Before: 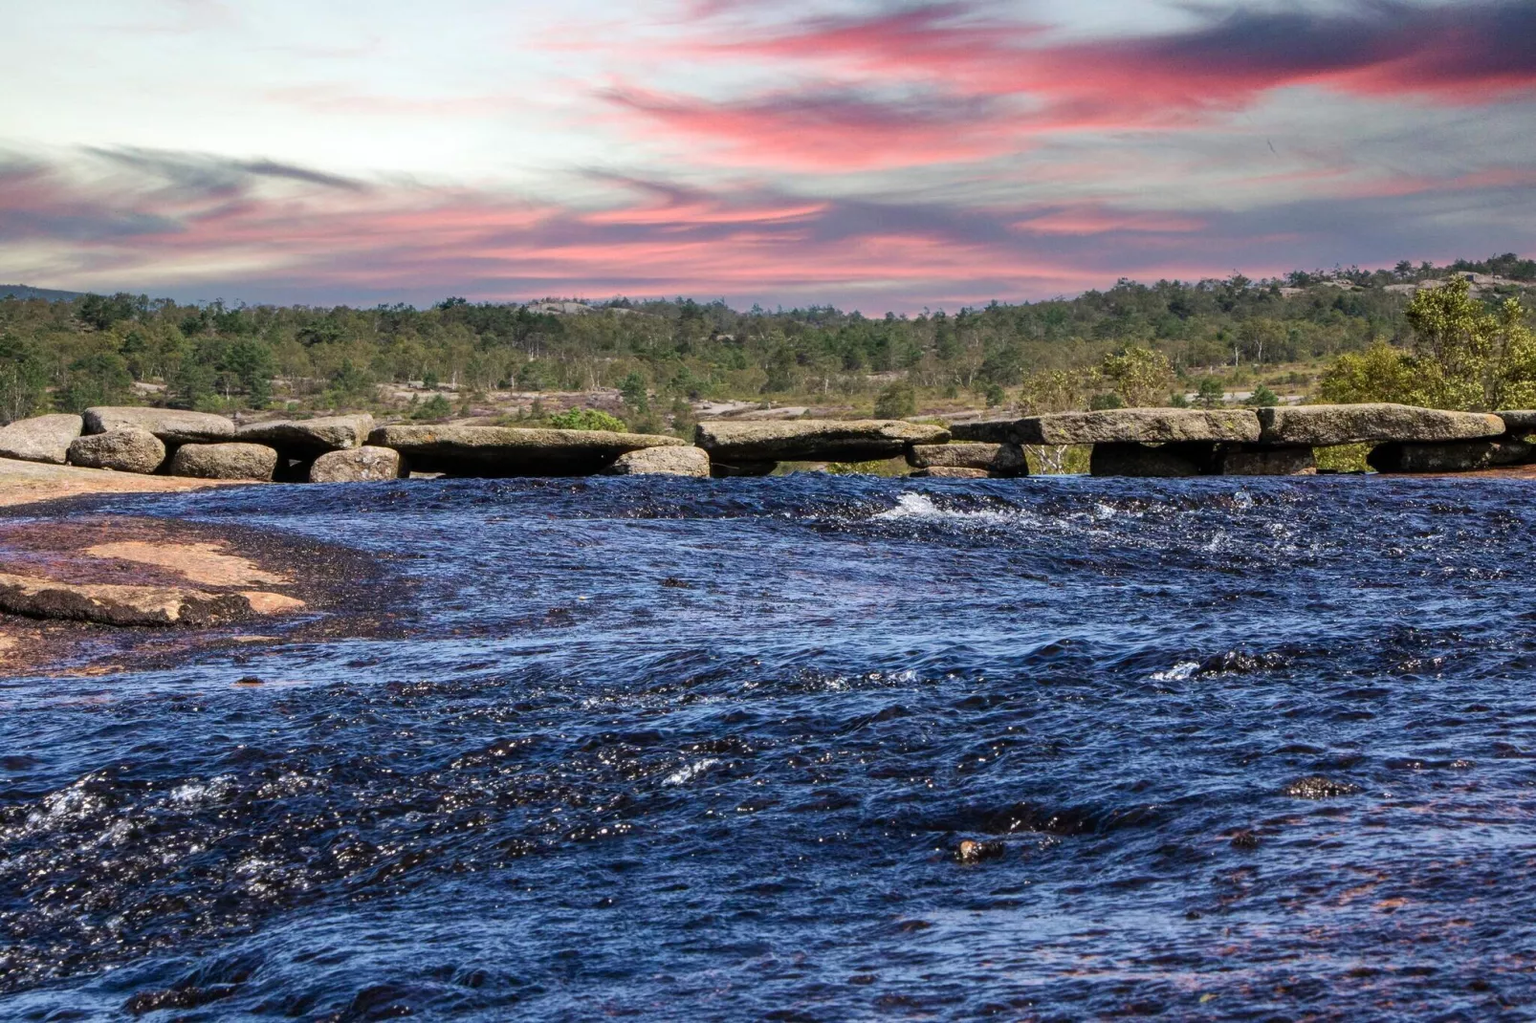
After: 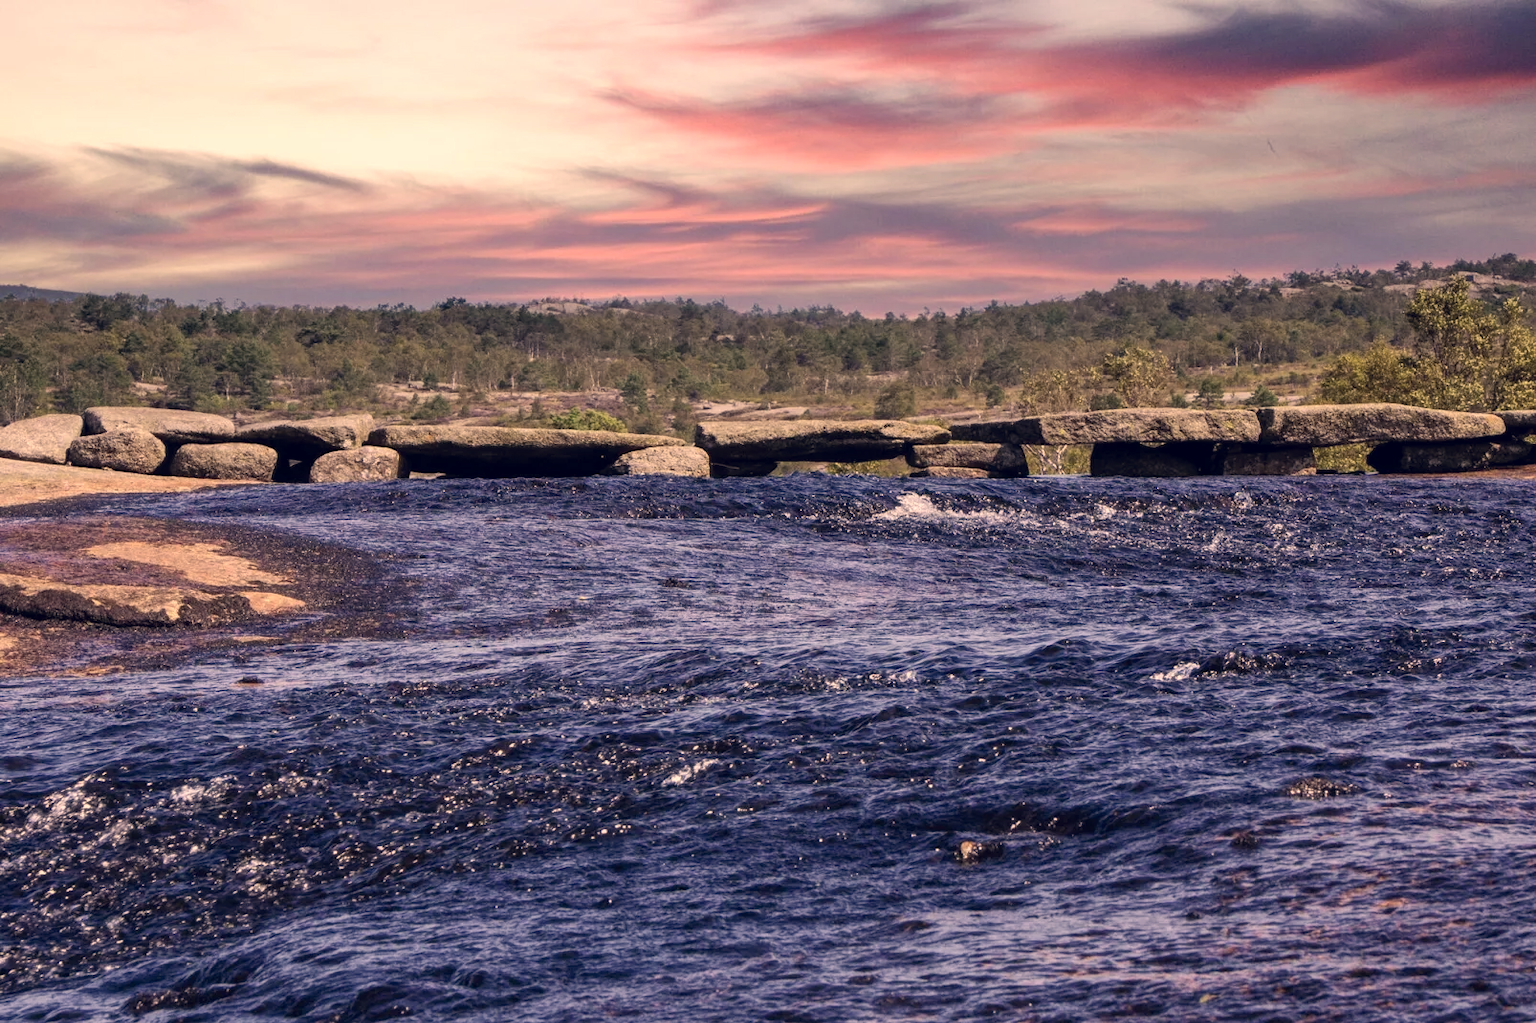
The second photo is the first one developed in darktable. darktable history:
color correction: highlights a* 20.25, highlights b* 28.22, shadows a* 3.33, shadows b* -16.7, saturation 0.716
